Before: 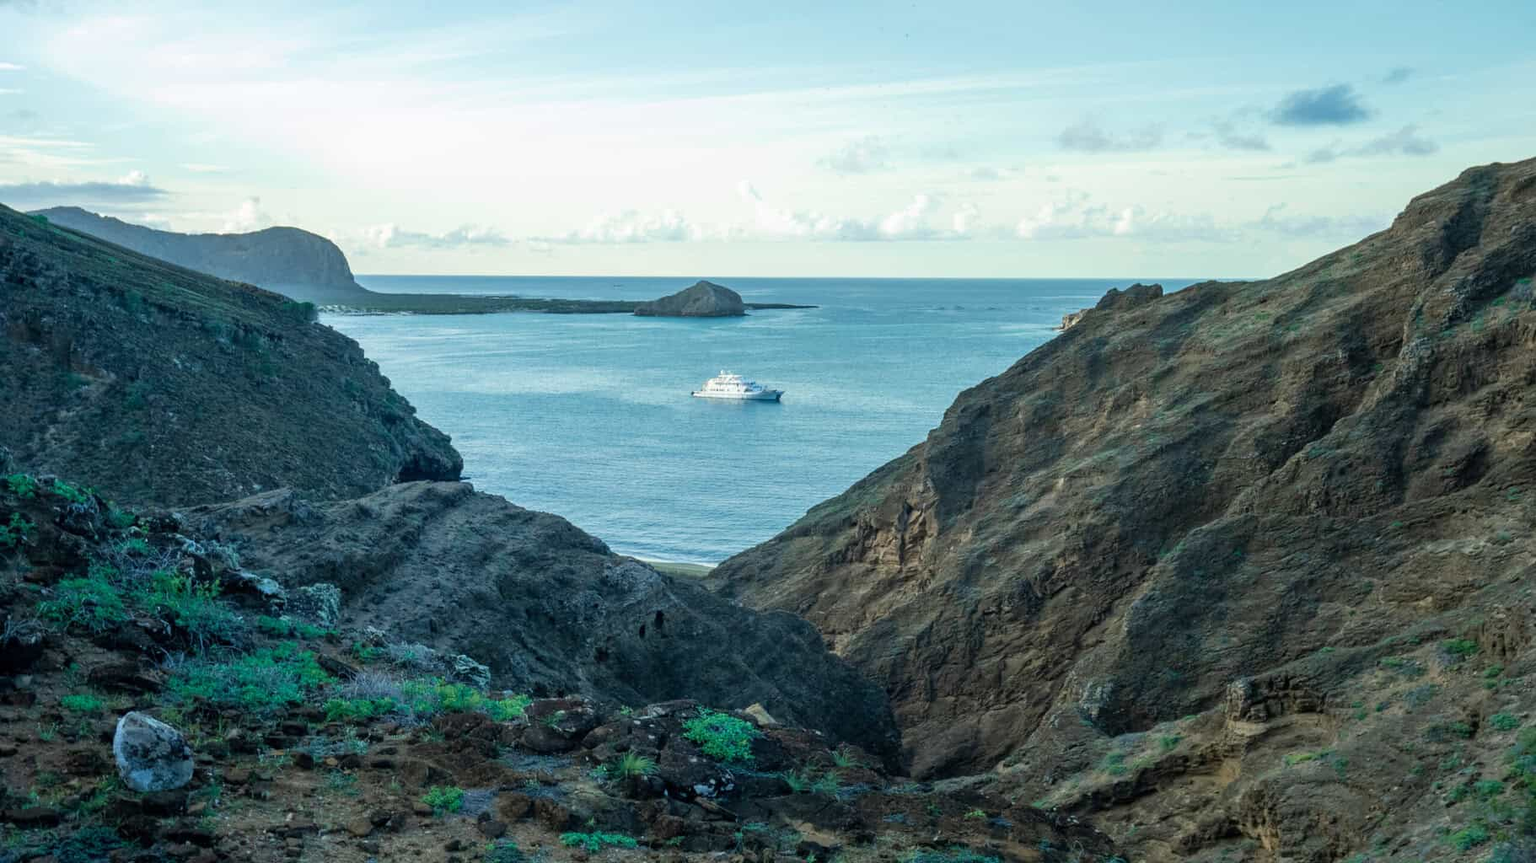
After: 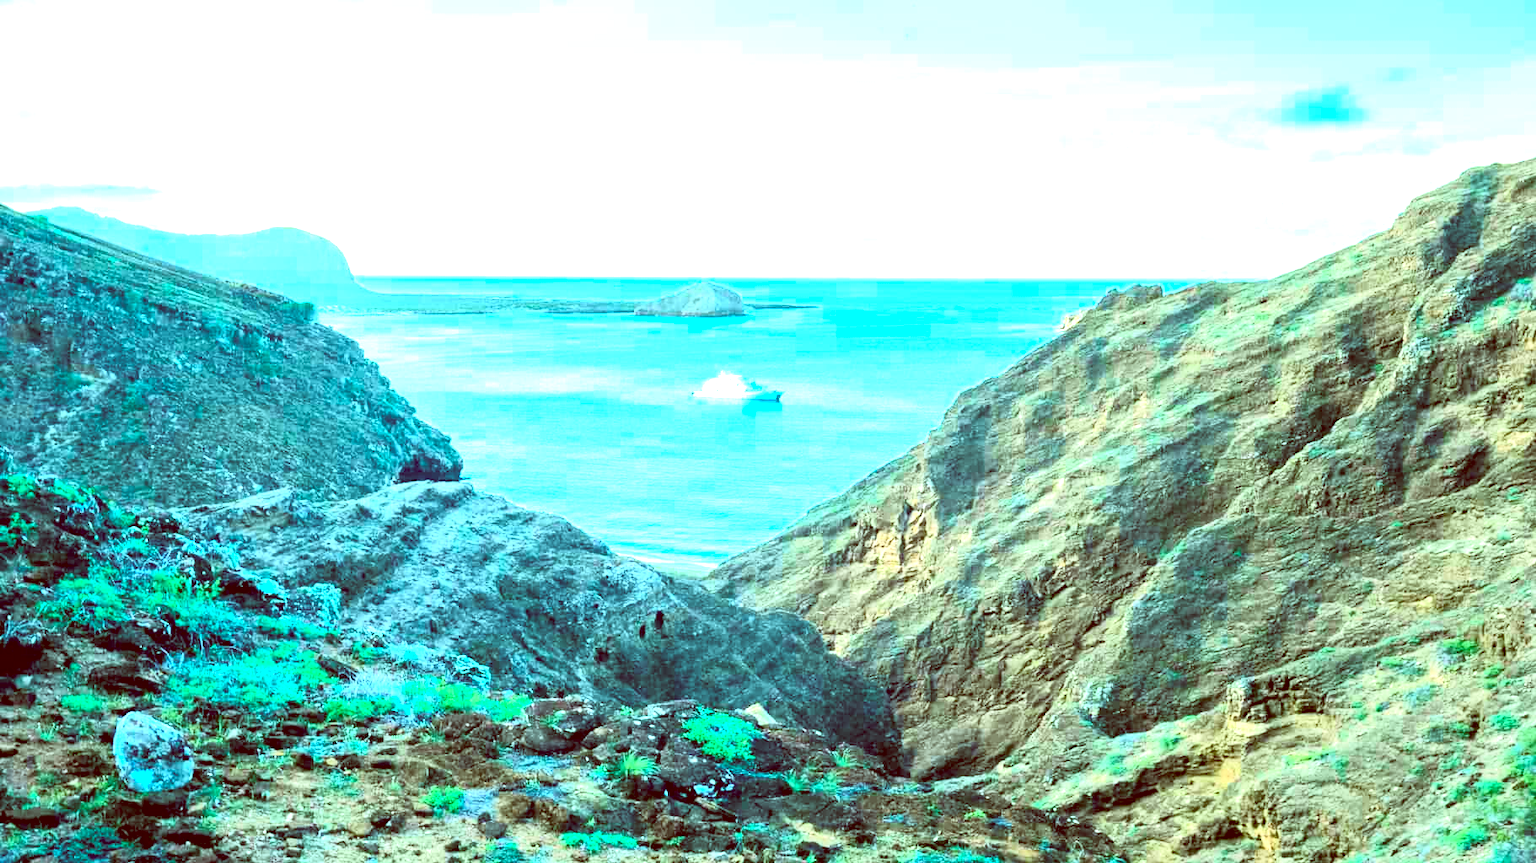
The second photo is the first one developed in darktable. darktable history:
white balance: red 1.05, blue 1.072
color balance: lift [1, 1.015, 0.987, 0.985], gamma [1, 0.959, 1.042, 0.958], gain [0.927, 0.938, 1.072, 0.928], contrast 1.5%
exposure: black level correction 0, exposure 2.327 EV, compensate exposure bias true, compensate highlight preservation false
tone curve: curves: ch0 [(0, 0.013) (0.054, 0.018) (0.205, 0.191) (0.289, 0.292) (0.39, 0.424) (0.493, 0.551) (0.647, 0.752) (0.778, 0.895) (1, 0.998)]; ch1 [(0, 0) (0.385, 0.343) (0.439, 0.415) (0.494, 0.495) (0.501, 0.501) (0.51, 0.509) (0.54, 0.546) (0.586, 0.606) (0.66, 0.701) (0.783, 0.804) (1, 1)]; ch2 [(0, 0) (0.32, 0.281) (0.403, 0.399) (0.441, 0.428) (0.47, 0.469) (0.498, 0.496) (0.524, 0.538) (0.566, 0.579) (0.633, 0.665) (0.7, 0.711) (1, 1)], color space Lab, independent channels, preserve colors none
